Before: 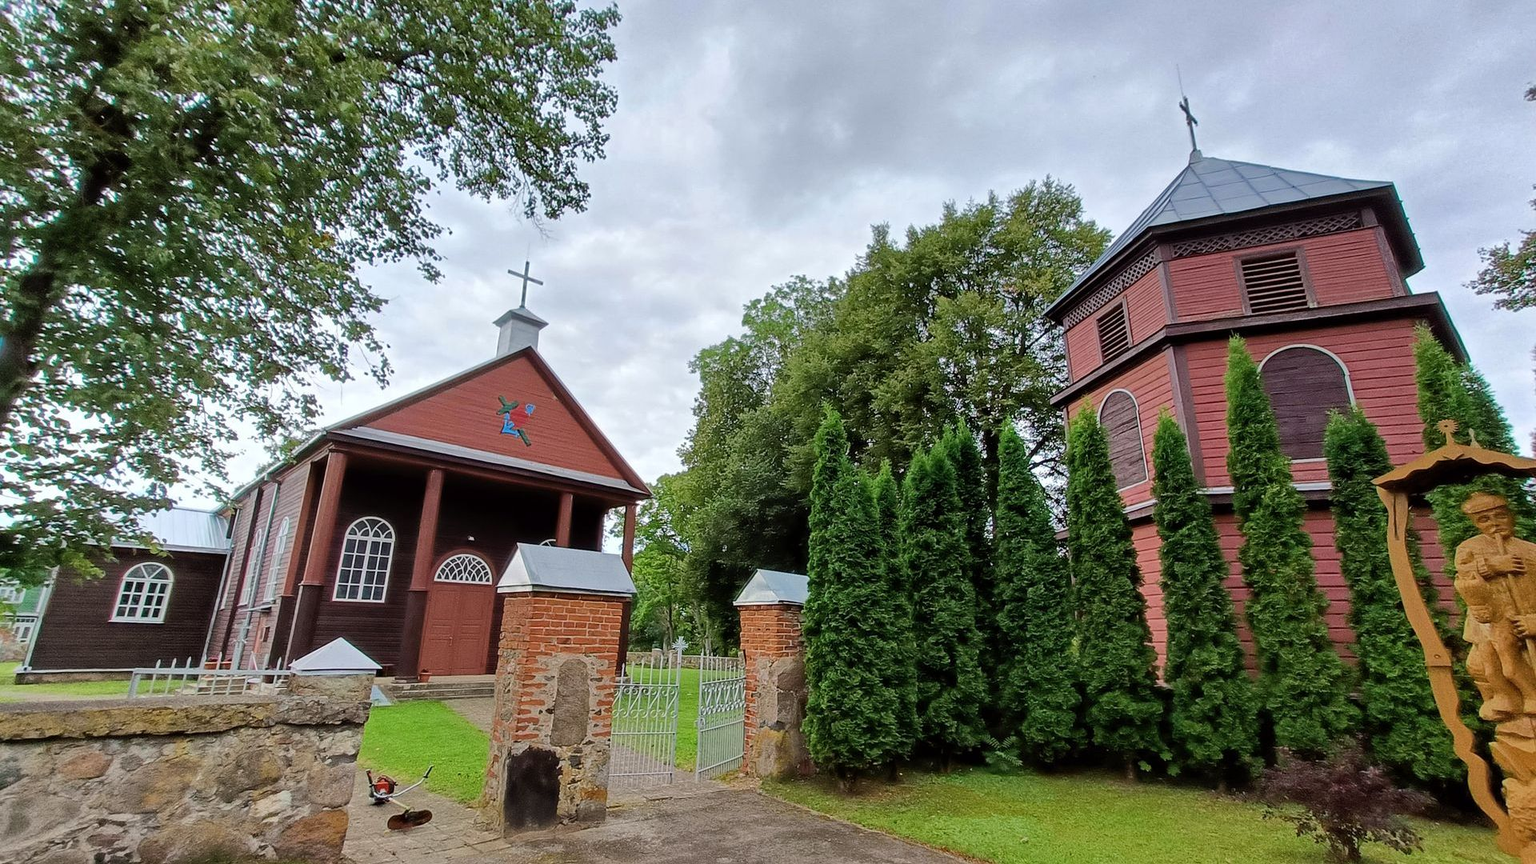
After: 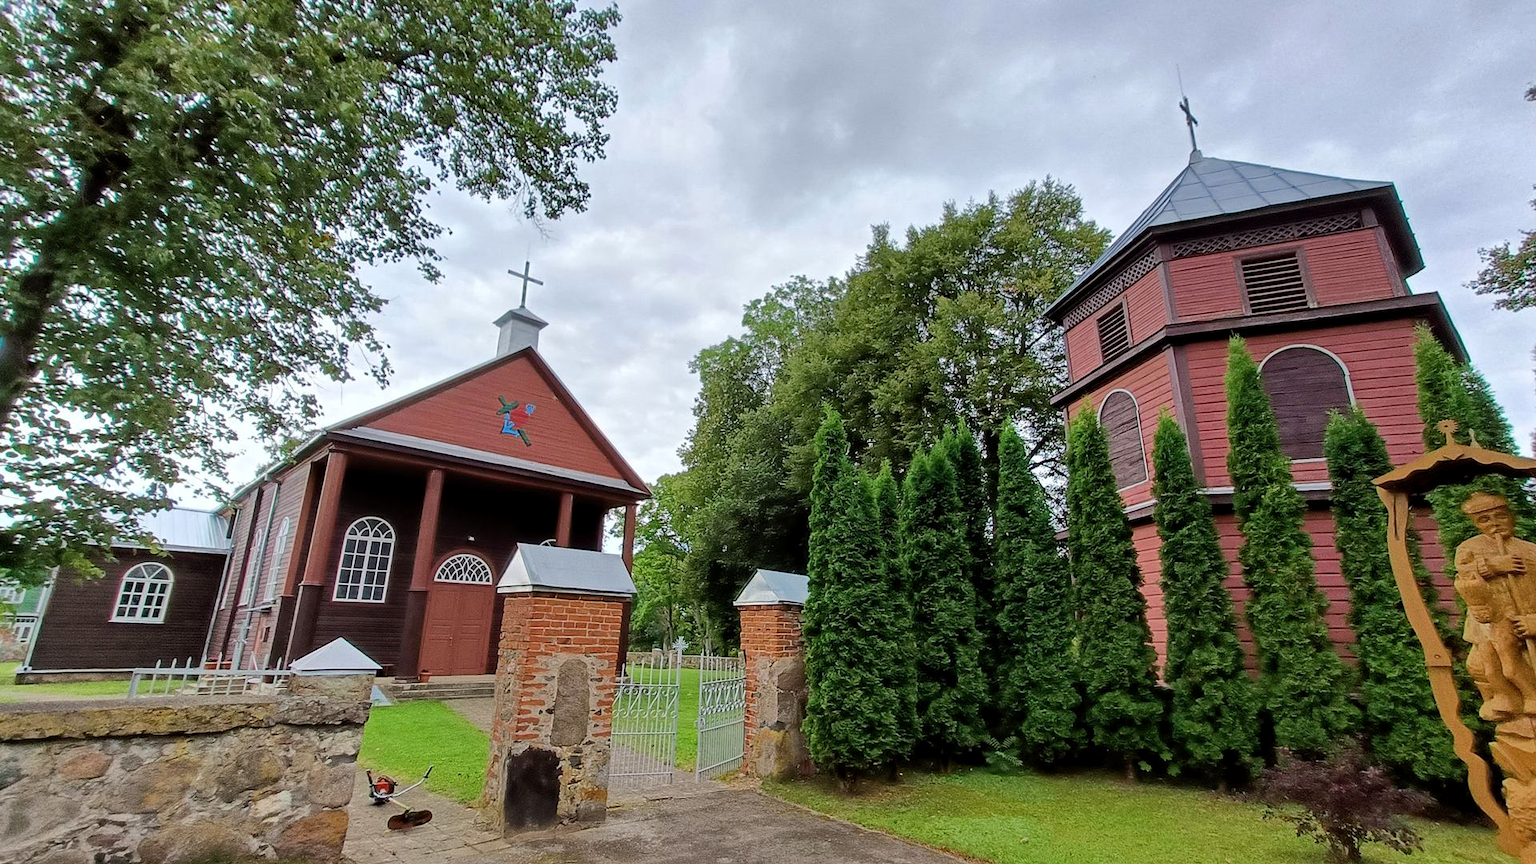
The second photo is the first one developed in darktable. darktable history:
exposure: black level correction 0.001, exposure 0.014 EV, compensate highlight preservation false
